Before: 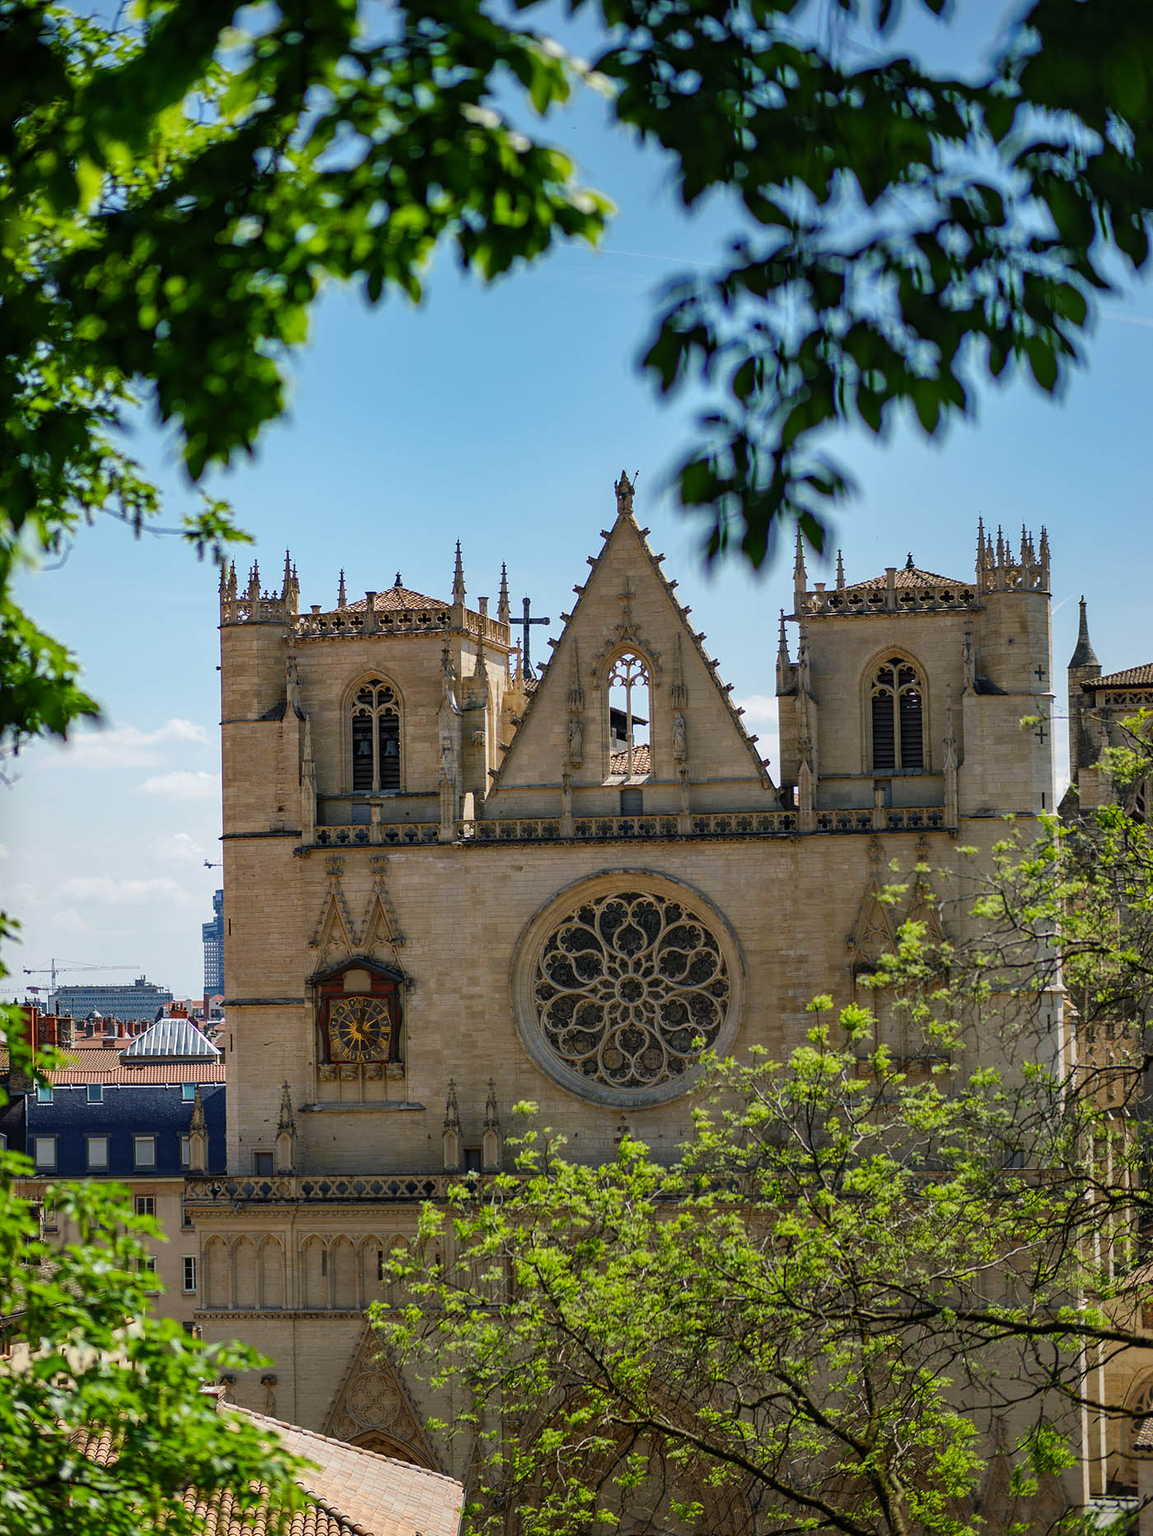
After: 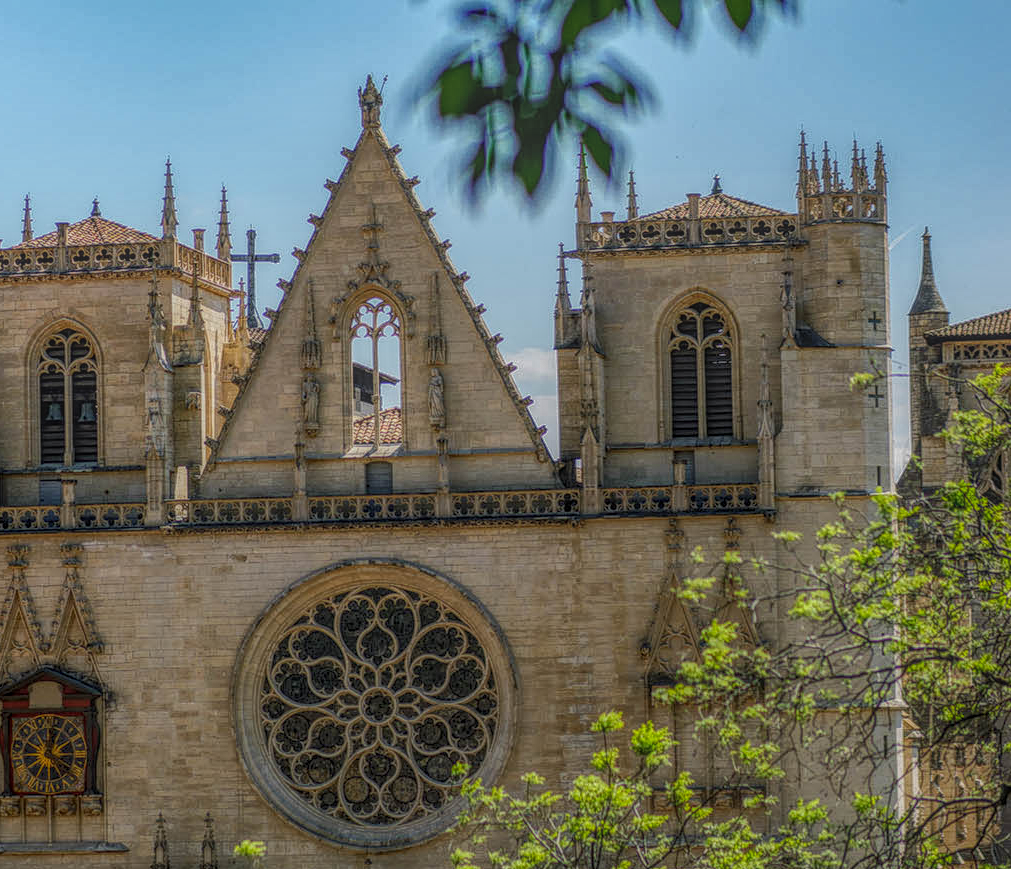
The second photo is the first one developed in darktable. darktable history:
crop and rotate: left 27.725%, top 26.642%, bottom 26.753%
contrast equalizer: octaves 7, y [[0.5, 0.488, 0.462, 0.461, 0.491, 0.5], [0.5 ×6], [0.5 ×6], [0 ×6], [0 ×6]]
local contrast: highlights 20%, shadows 26%, detail 199%, midtone range 0.2
